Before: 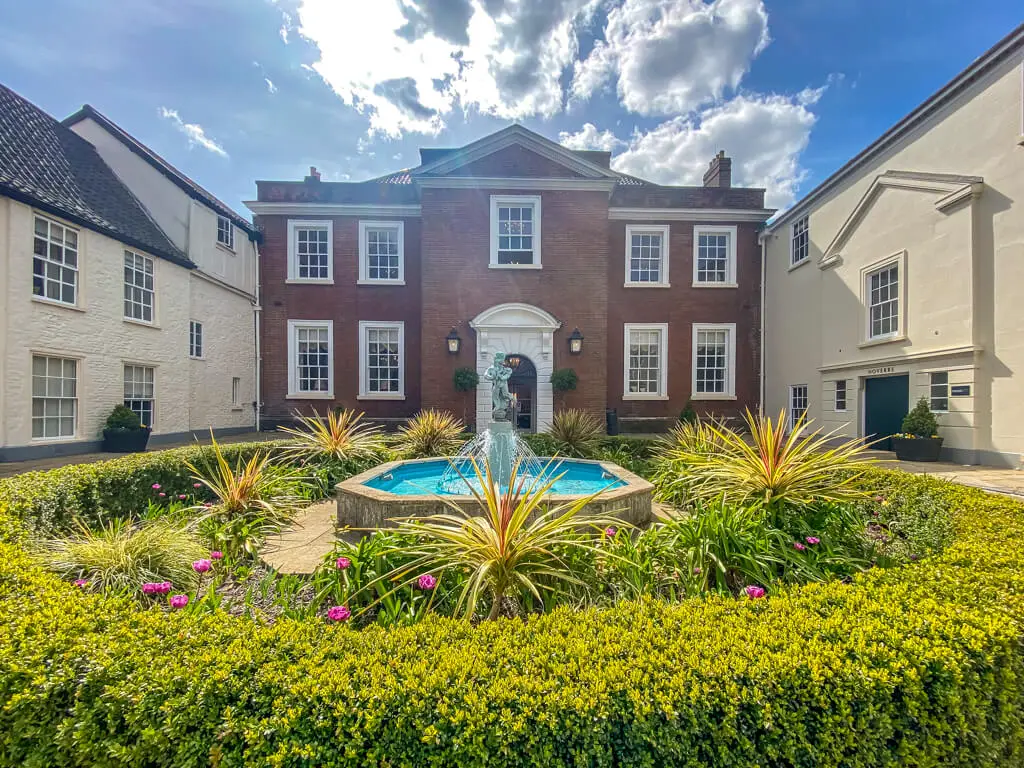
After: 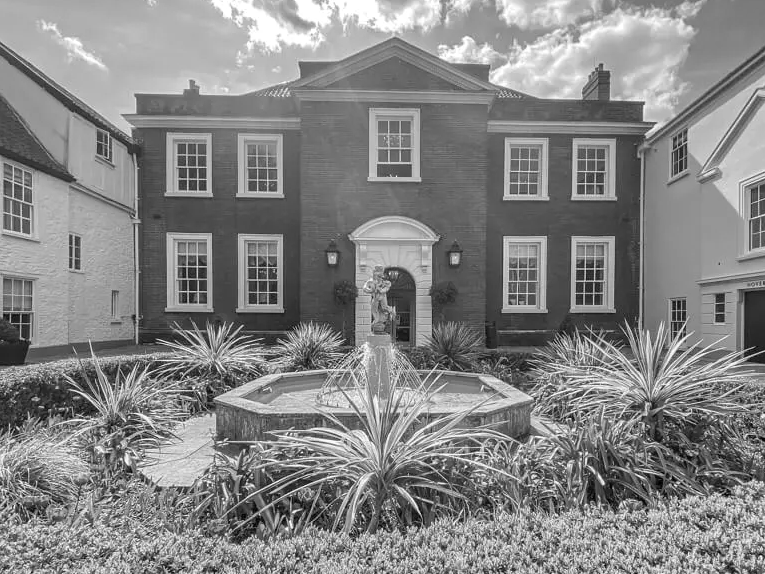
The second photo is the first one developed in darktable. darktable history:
exposure: exposure 0.02 EV, compensate highlight preservation false
crop and rotate: left 11.831%, top 11.346%, right 13.429%, bottom 13.899%
monochrome: on, module defaults
